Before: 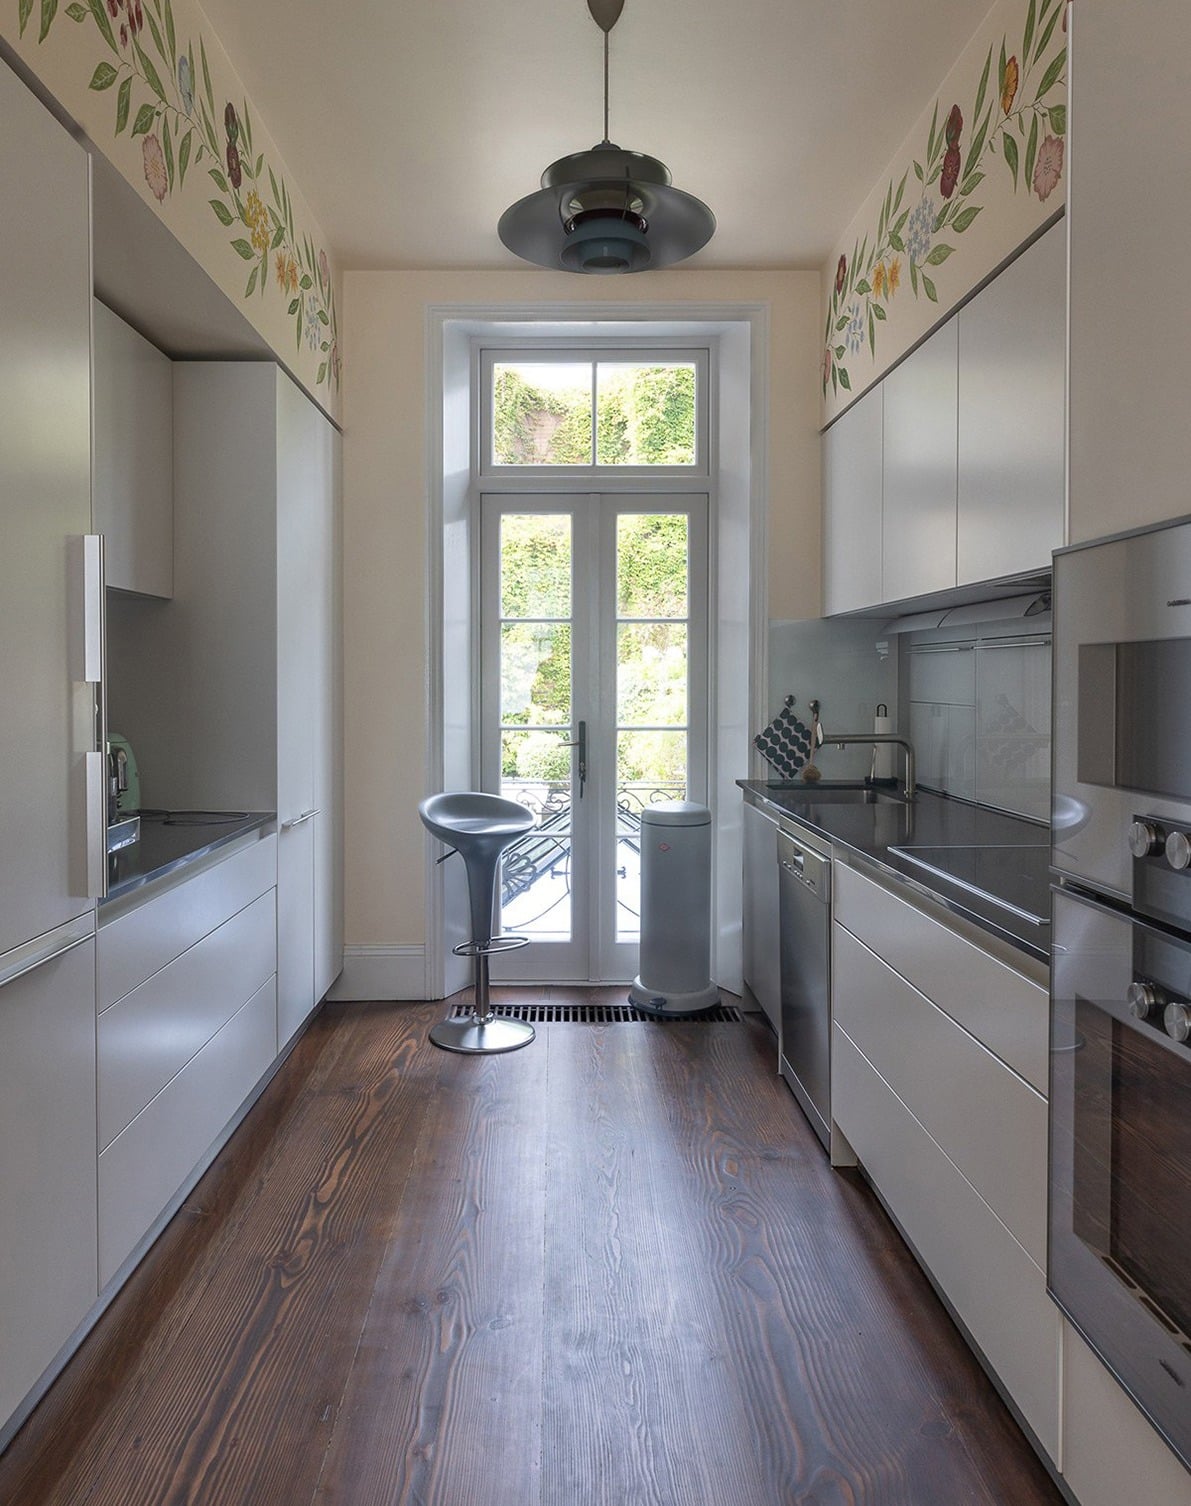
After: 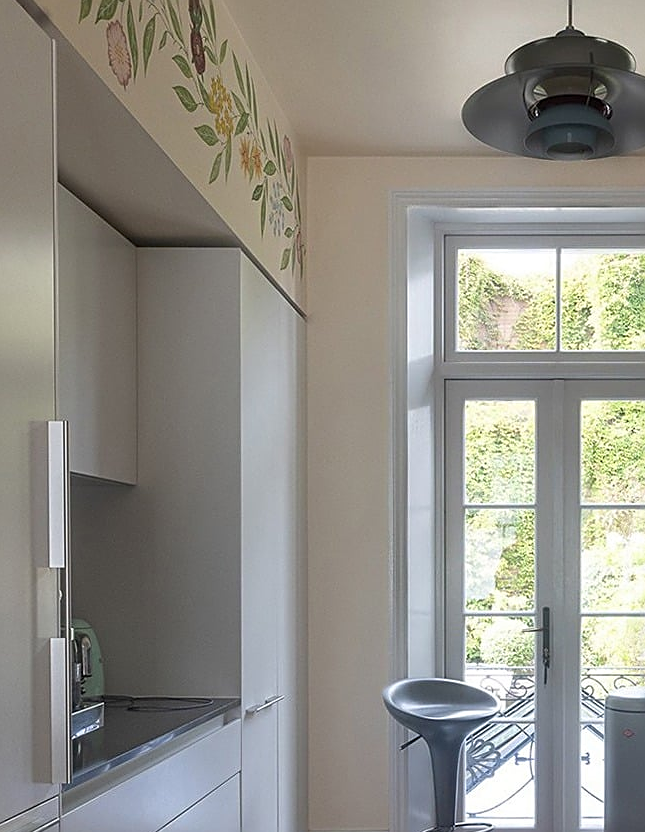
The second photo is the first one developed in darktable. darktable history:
crop and rotate: left 3.037%, top 7.586%, right 42.762%, bottom 37.134%
sharpen: on, module defaults
